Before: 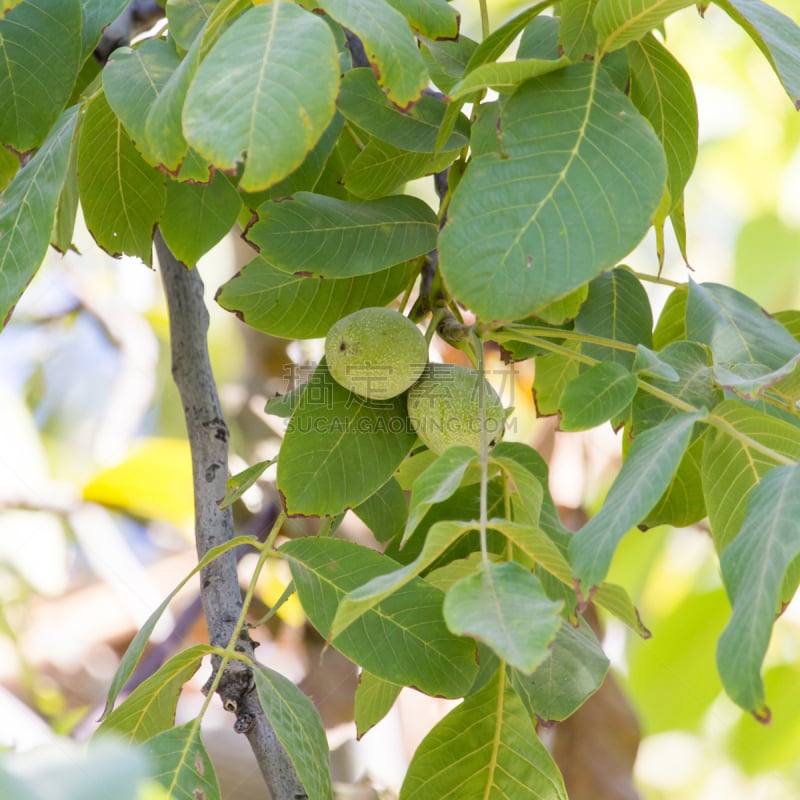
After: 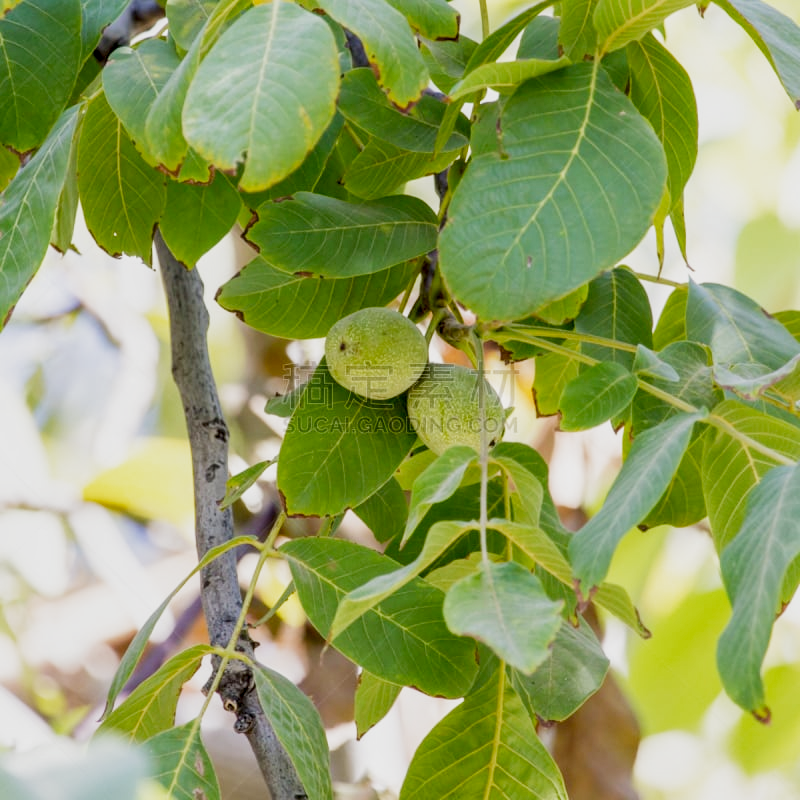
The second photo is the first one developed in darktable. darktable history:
local contrast: detail 130%
filmic rgb: middle gray luminance 9.16%, black relative exposure -10.63 EV, white relative exposure 3.44 EV, threshold 3.06 EV, target black luminance 0%, hardness 5.97, latitude 59.58%, contrast 1.091, highlights saturation mix 5.28%, shadows ↔ highlights balance 28.92%, preserve chrominance no, color science v5 (2021), contrast in shadows safe, contrast in highlights safe, enable highlight reconstruction true
